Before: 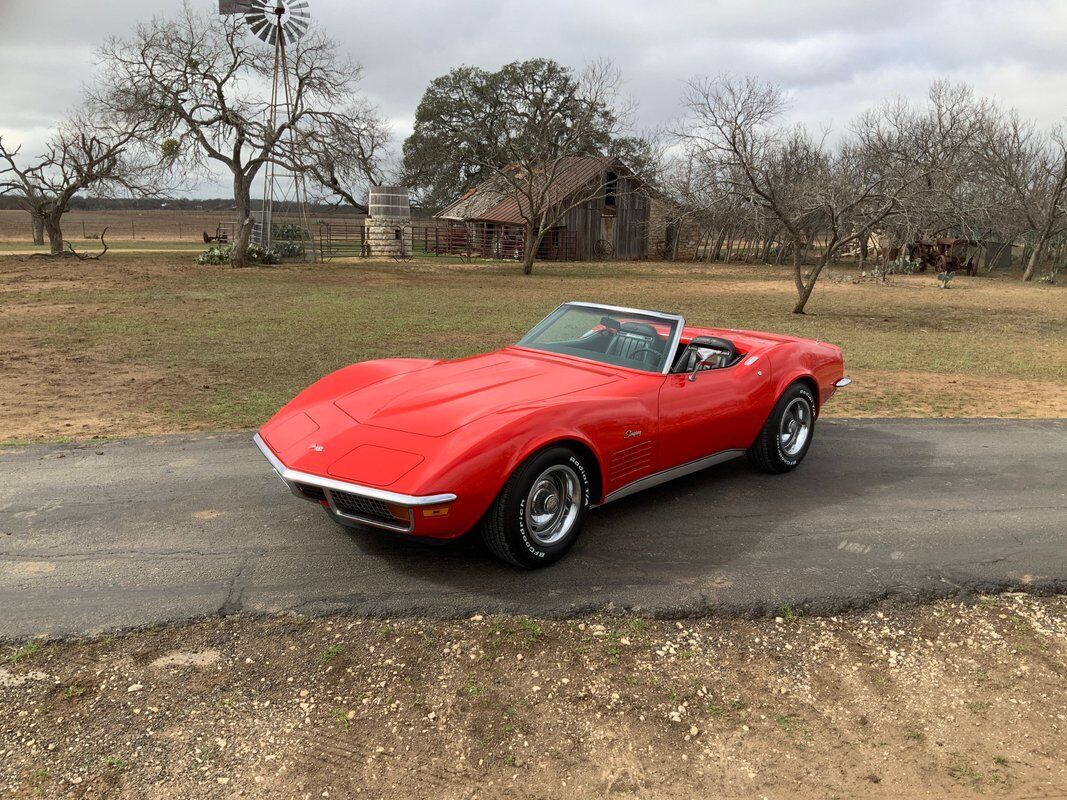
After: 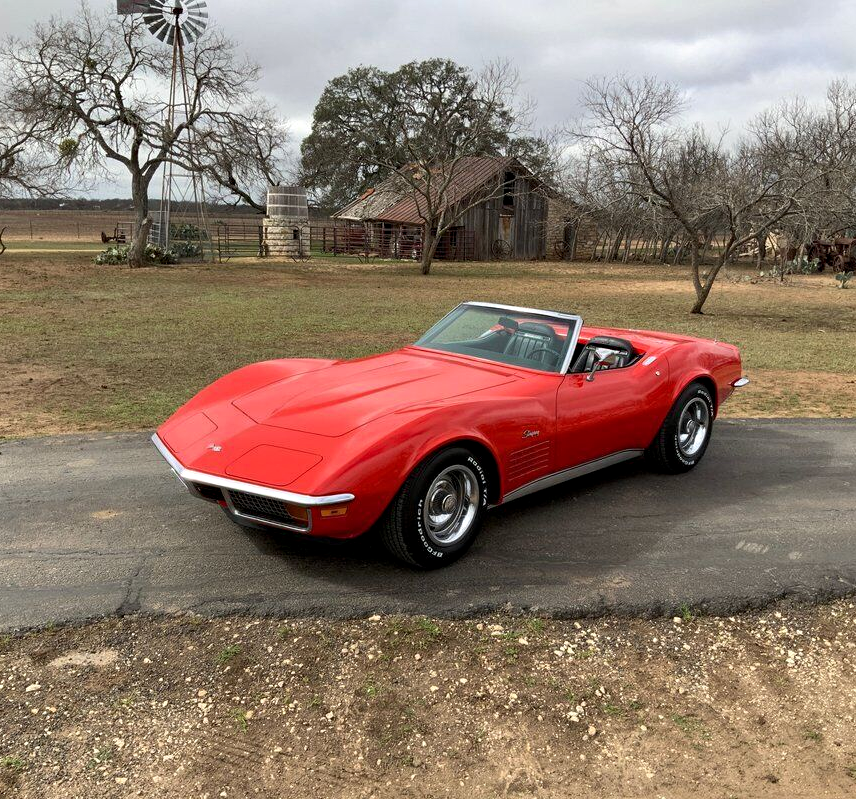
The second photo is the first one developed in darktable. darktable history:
crop and rotate: left 9.61%, right 10.127%
contrast equalizer: octaves 7, y [[0.6 ×6], [0.55 ×6], [0 ×6], [0 ×6], [0 ×6]], mix 0.341
